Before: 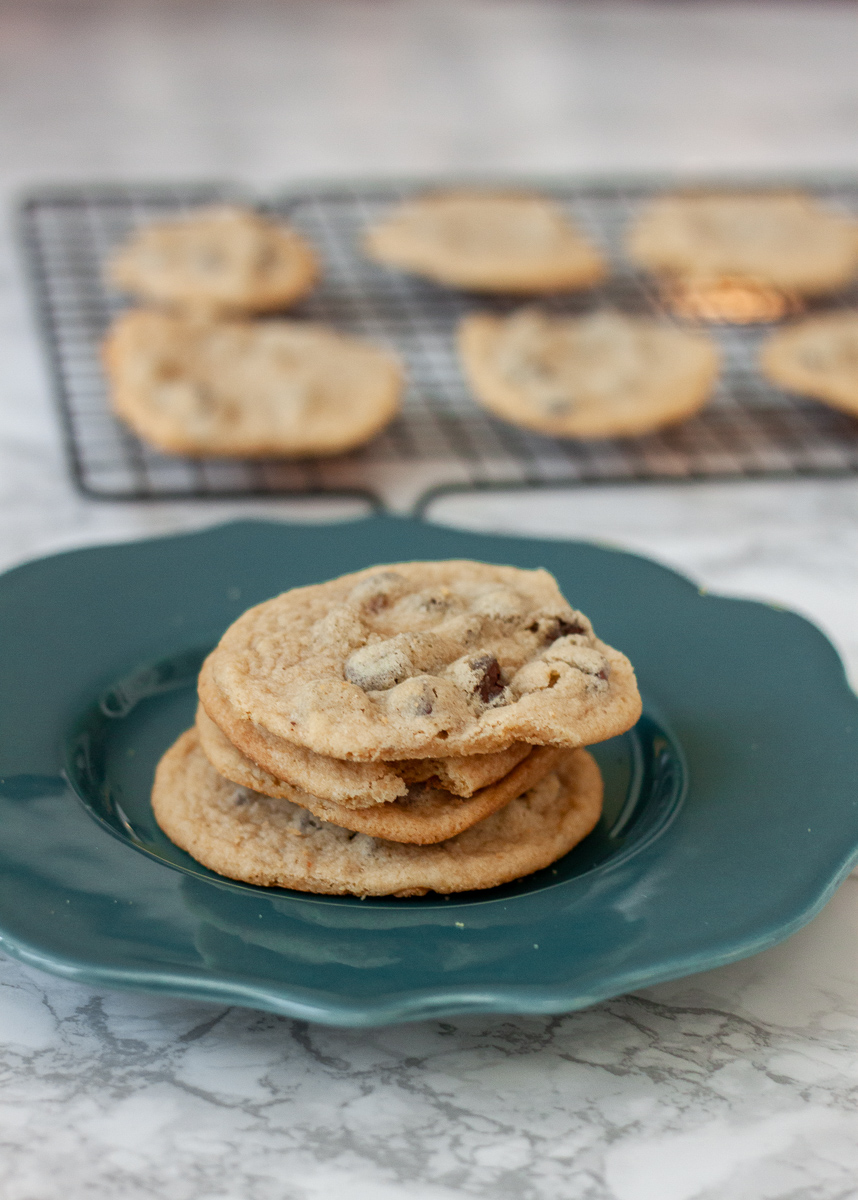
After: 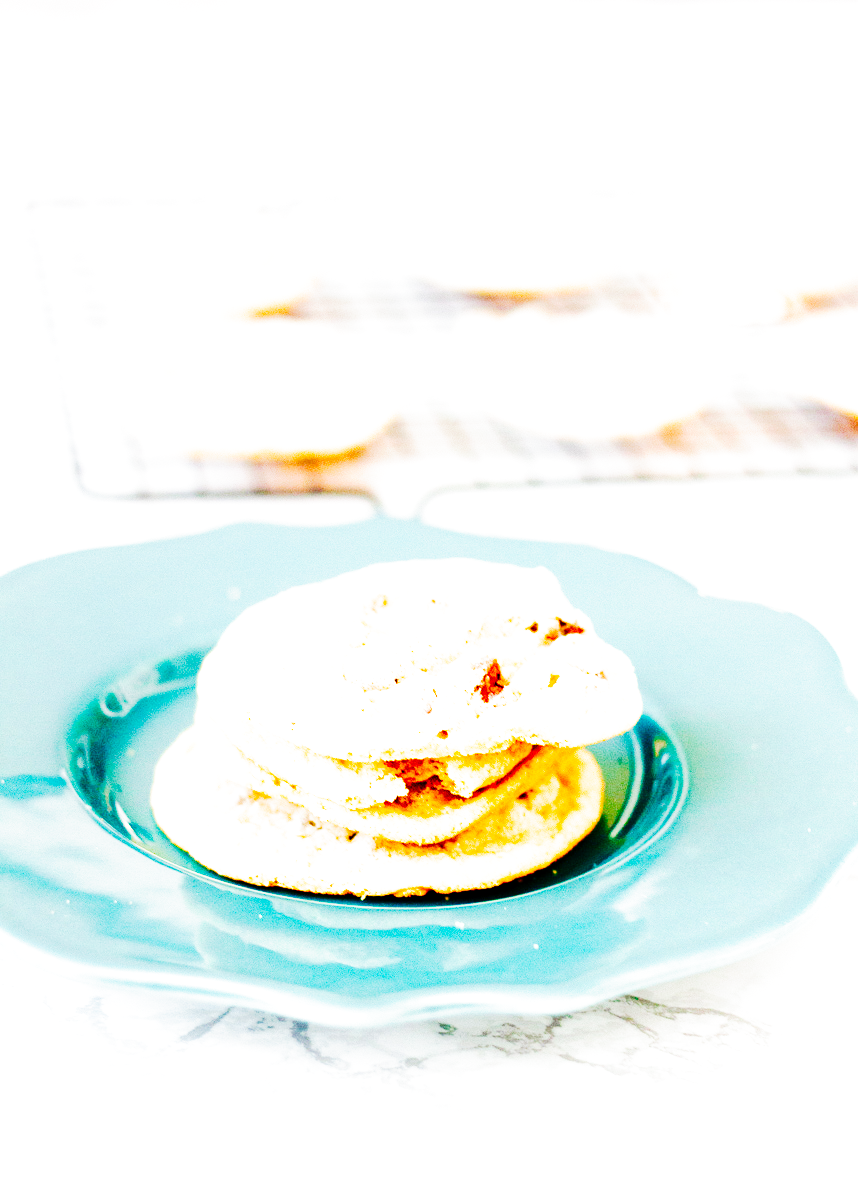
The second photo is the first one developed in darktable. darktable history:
tone curve: curves: ch0 [(0, 0) (0.003, 0.005) (0.011, 0.011) (0.025, 0.02) (0.044, 0.03) (0.069, 0.041) (0.1, 0.062) (0.136, 0.089) (0.177, 0.135) (0.224, 0.189) (0.277, 0.259) (0.335, 0.373) (0.399, 0.499) (0.468, 0.622) (0.543, 0.724) (0.623, 0.807) (0.709, 0.868) (0.801, 0.916) (0.898, 0.964) (1, 1)], preserve colors none
filmic rgb: middle gray luminance 10%, black relative exposure -8.61 EV, white relative exposure 3.3 EV, threshold 6 EV, target black luminance 0%, hardness 5.2, latitude 44.69%, contrast 1.302, highlights saturation mix 5%, shadows ↔ highlights balance 24.64%, add noise in highlights 0, preserve chrominance no, color science v3 (2019), use custom middle-gray values true, iterations of high-quality reconstruction 0, contrast in highlights soft, enable highlight reconstruction true
exposure: black level correction 0, exposure 1.45 EV, compensate exposure bias true, compensate highlight preservation false
color balance rgb: perceptual saturation grading › global saturation 35%, perceptual saturation grading › highlights -25%, perceptual saturation grading › shadows 50%
